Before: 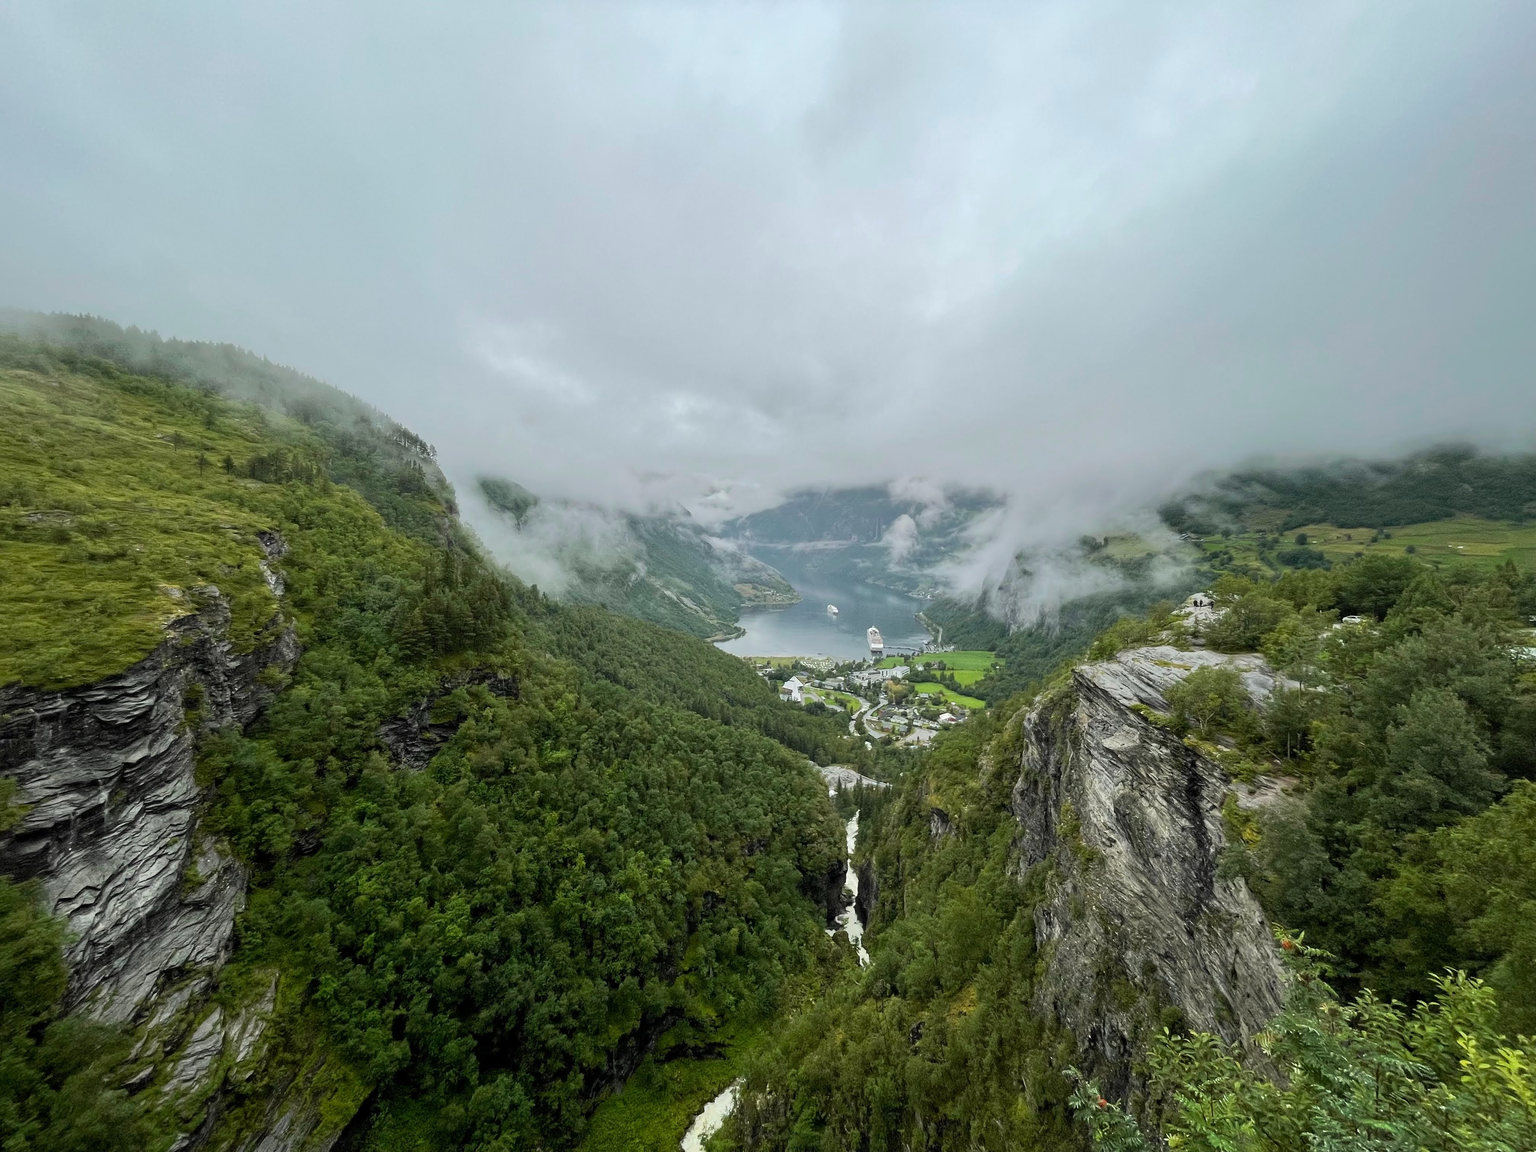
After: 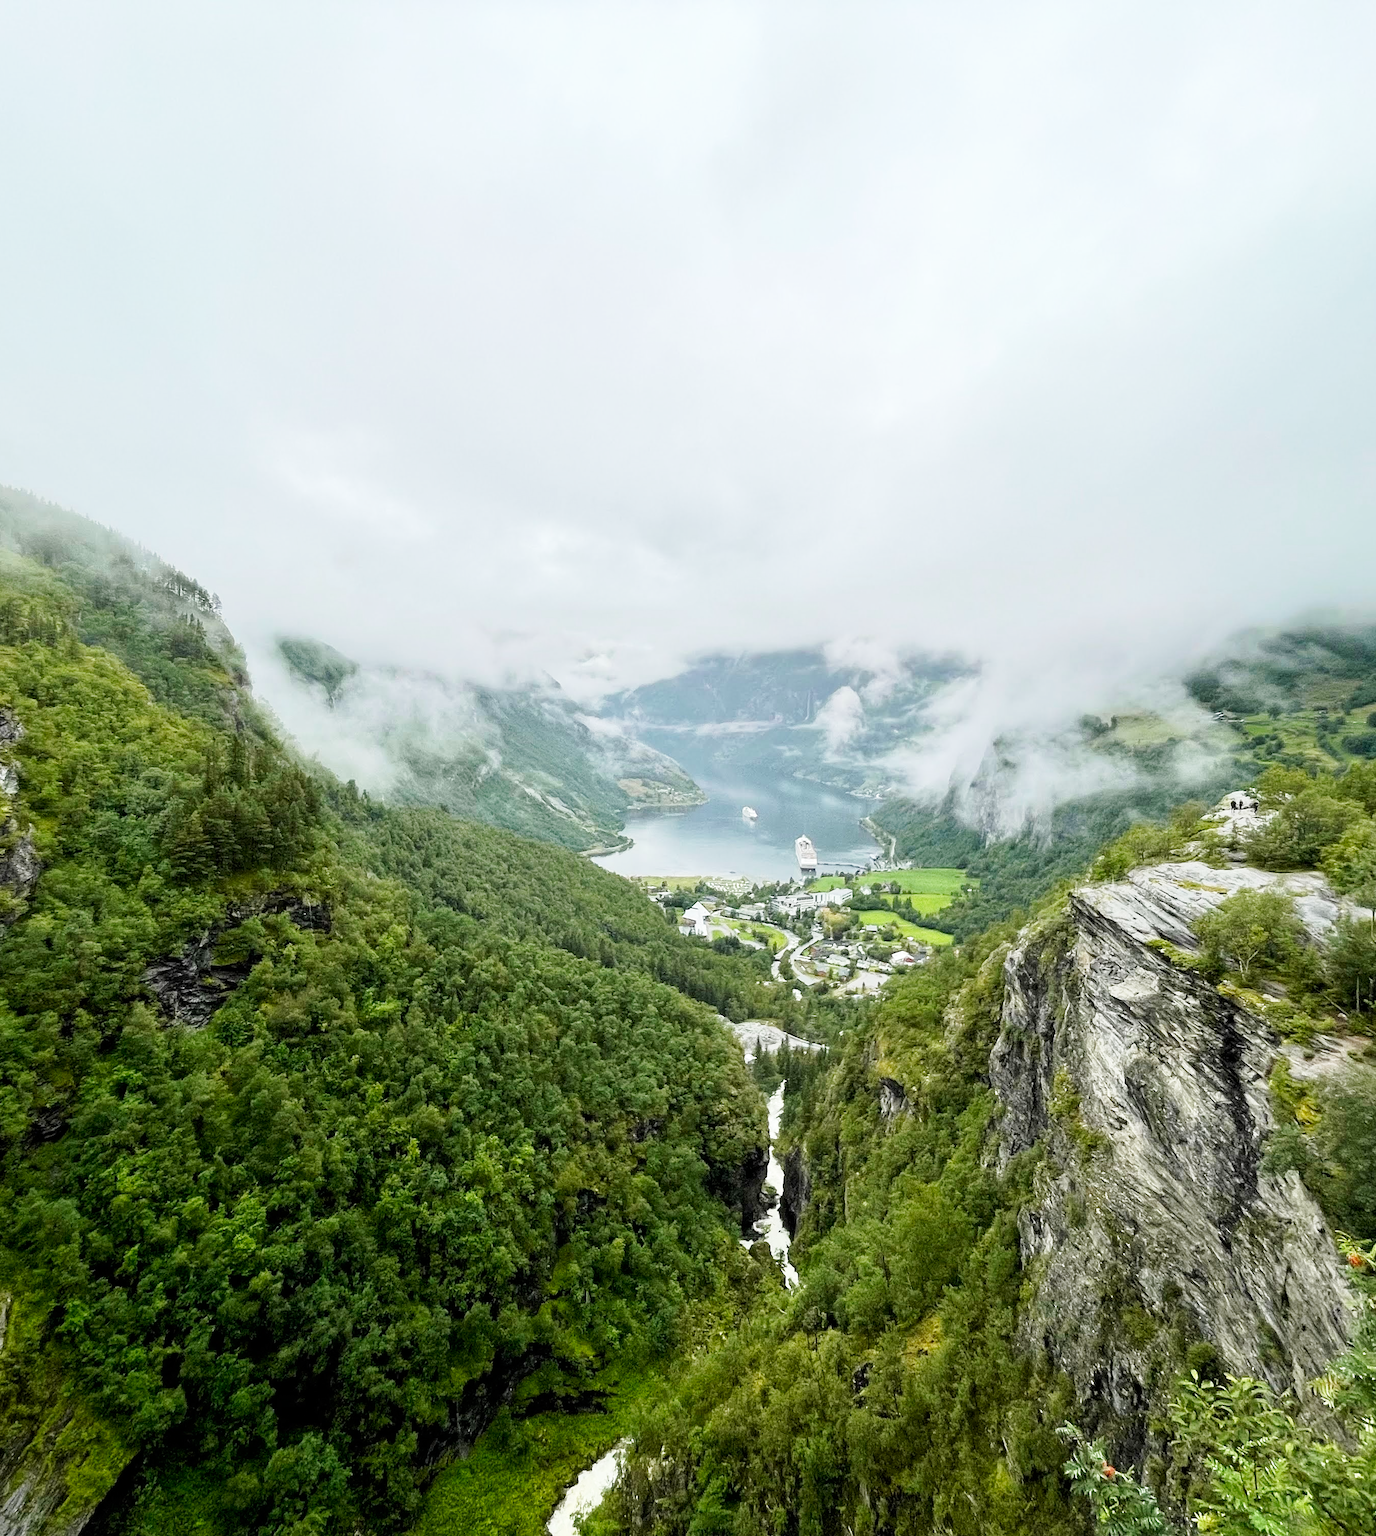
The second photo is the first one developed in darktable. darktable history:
base curve: curves: ch0 [(0, 0) (0.005, 0.002) (0.15, 0.3) (0.4, 0.7) (0.75, 0.95) (1, 1)], preserve colors none
tone equalizer: on, module defaults
crop and rotate: left 17.645%, right 15.119%
